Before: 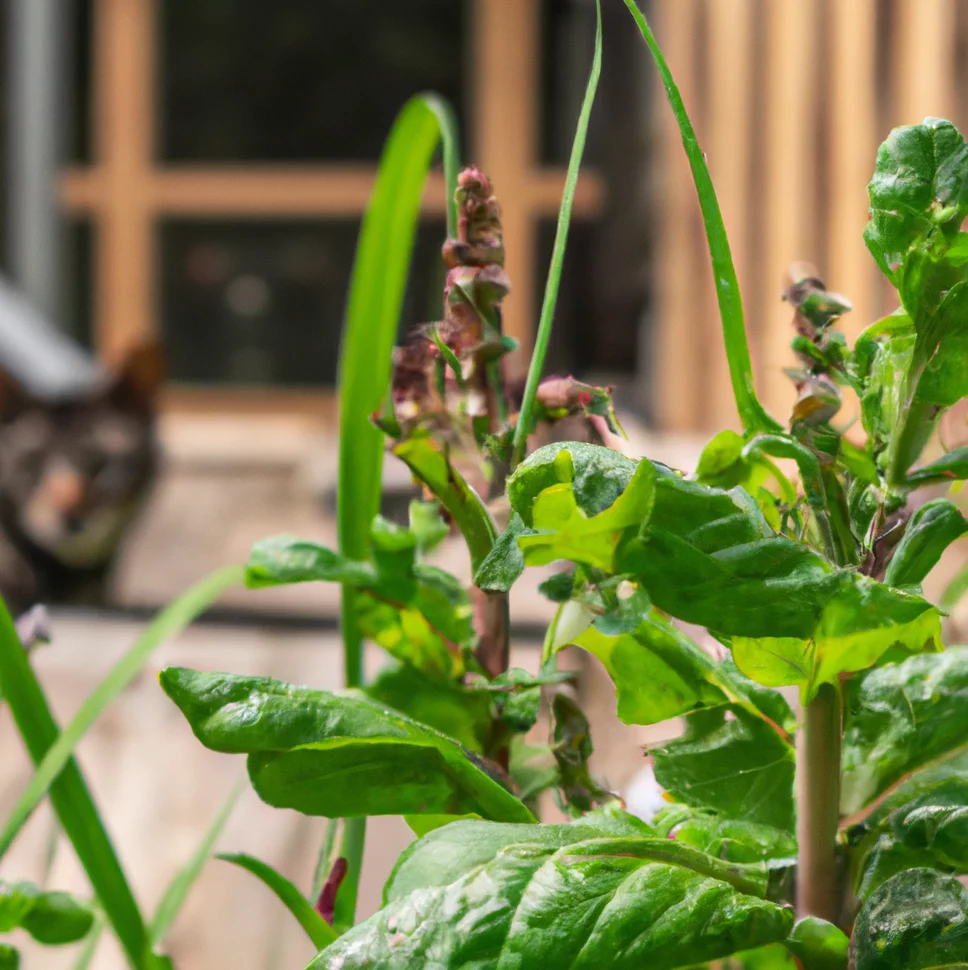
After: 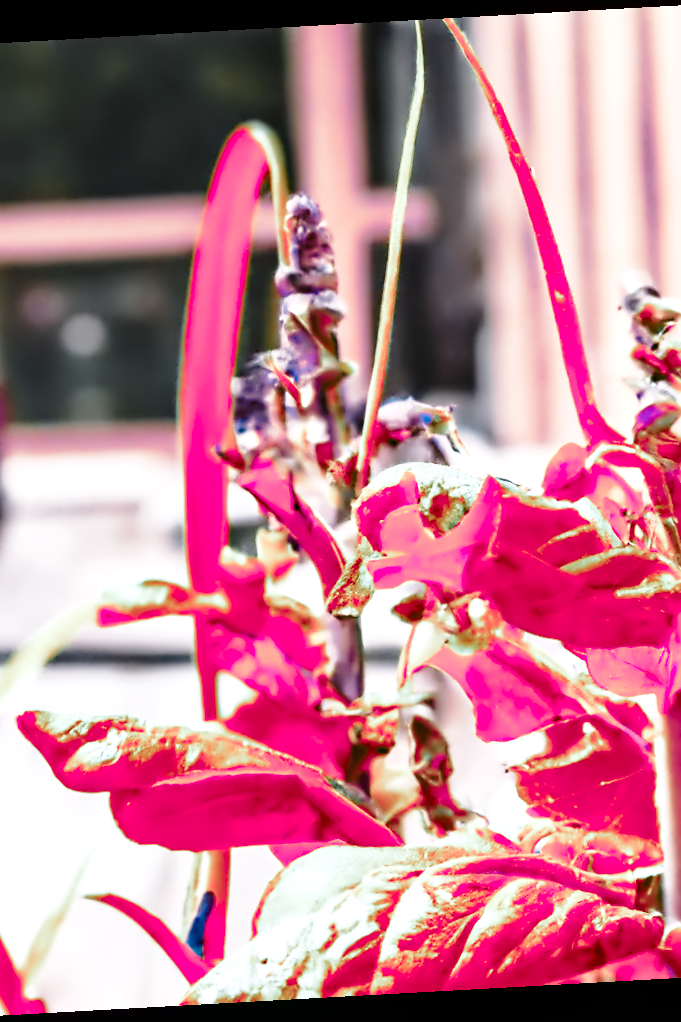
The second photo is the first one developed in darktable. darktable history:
crop and rotate: left 17.732%, right 15.423%
color calibration: illuminant as shot in camera, x 0.377, y 0.392, temperature 4169.3 K, saturation algorithm version 1 (2020)
color zones: curves: ch0 [(0.826, 0.353)]; ch1 [(0.242, 0.647) (0.889, 0.342)]; ch2 [(0.246, 0.089) (0.969, 0.068)]
rotate and perspective: rotation -3.18°, automatic cropping off
exposure: black level correction 0, exposure 1 EV, compensate exposure bias true, compensate highlight preservation false
base curve: curves: ch0 [(0, 0) (0.028, 0.03) (0.121, 0.232) (0.46, 0.748) (0.859, 0.968) (1, 1)], preserve colors none
contrast equalizer: octaves 7, y [[0.5, 0.542, 0.583, 0.625, 0.667, 0.708], [0.5 ×6], [0.5 ×6], [0, 0.033, 0.067, 0.1, 0.133, 0.167], [0, 0.05, 0.1, 0.15, 0.2, 0.25]]
